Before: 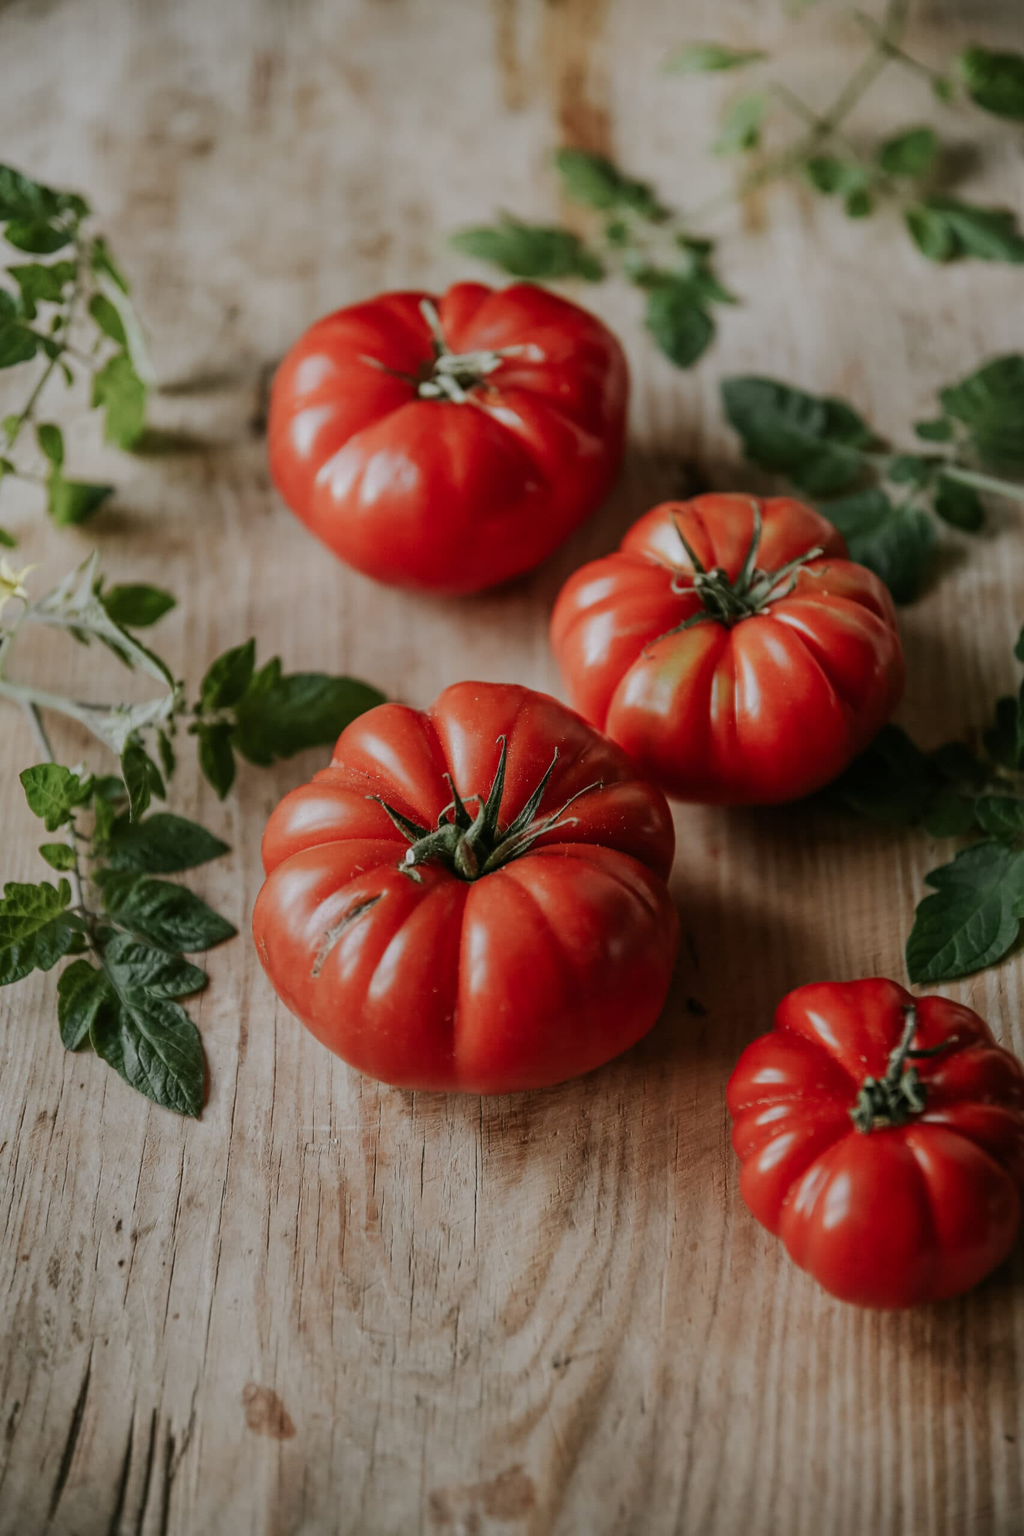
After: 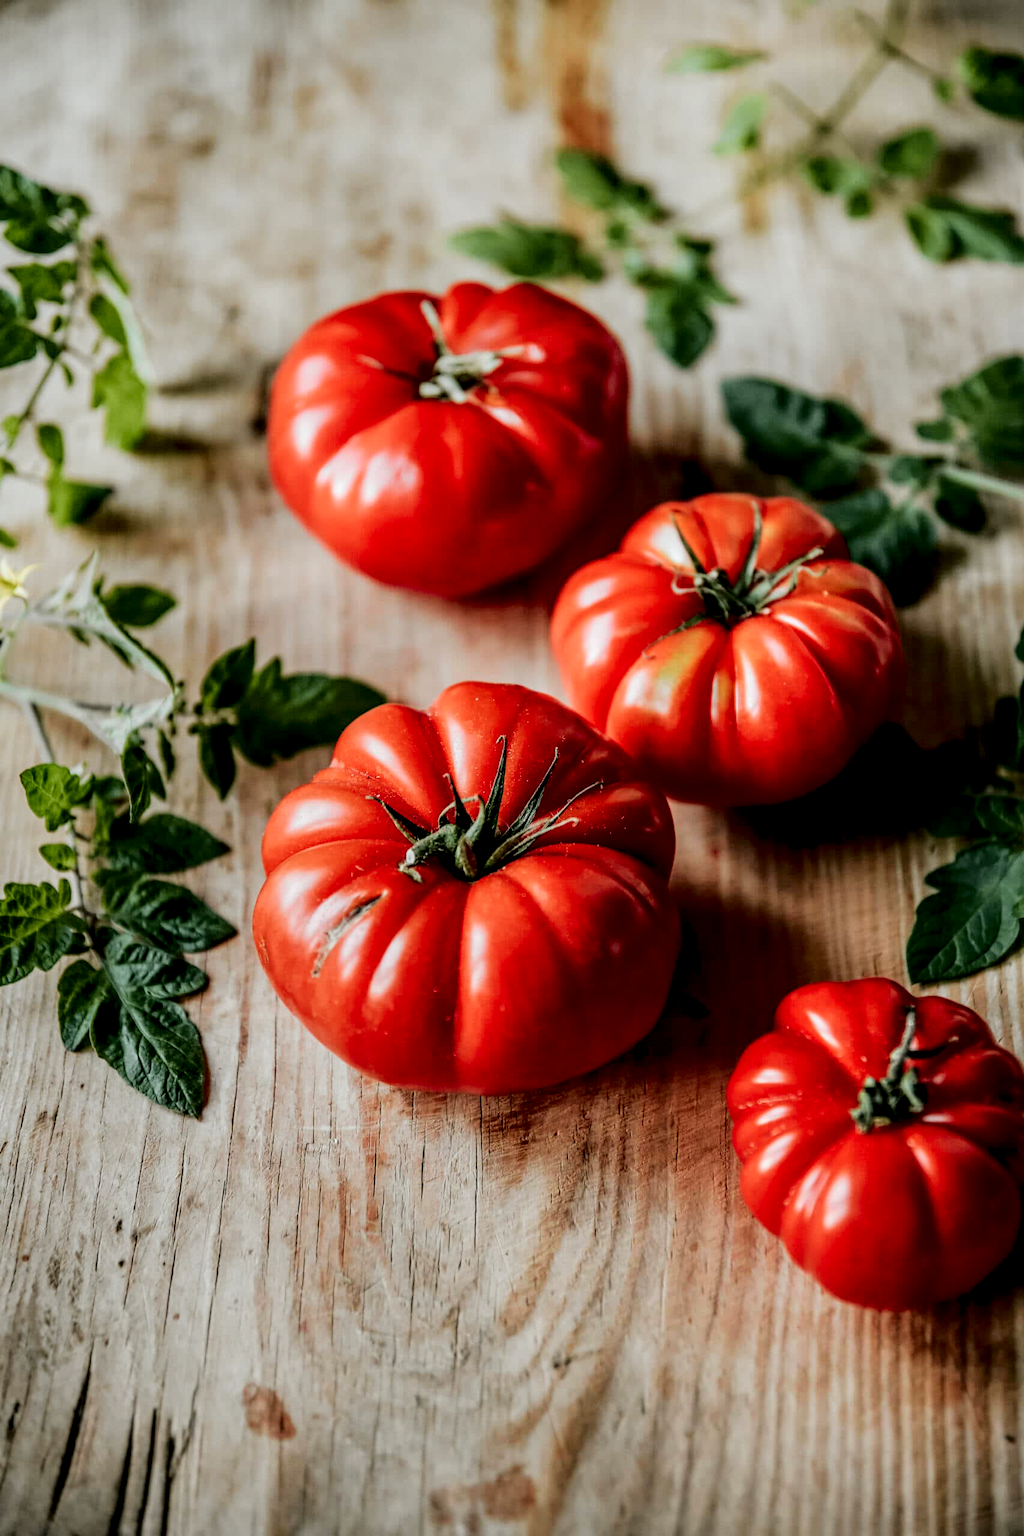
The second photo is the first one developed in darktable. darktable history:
local contrast: detail 150%
tone curve: curves: ch0 [(0, 0) (0.135, 0.09) (0.326, 0.386) (0.489, 0.573) (0.663, 0.749) (0.854, 0.897) (1, 0.974)]; ch1 [(0, 0) (0.366, 0.367) (0.475, 0.453) (0.494, 0.493) (0.504, 0.497) (0.544, 0.569) (0.562, 0.605) (0.622, 0.694) (1, 1)]; ch2 [(0, 0) (0.333, 0.346) (0.375, 0.375) (0.424, 0.43) (0.476, 0.492) (0.502, 0.503) (0.533, 0.534) (0.572, 0.603) (0.605, 0.656) (0.641, 0.709) (1, 1)], color space Lab, independent channels, preserve colors none
